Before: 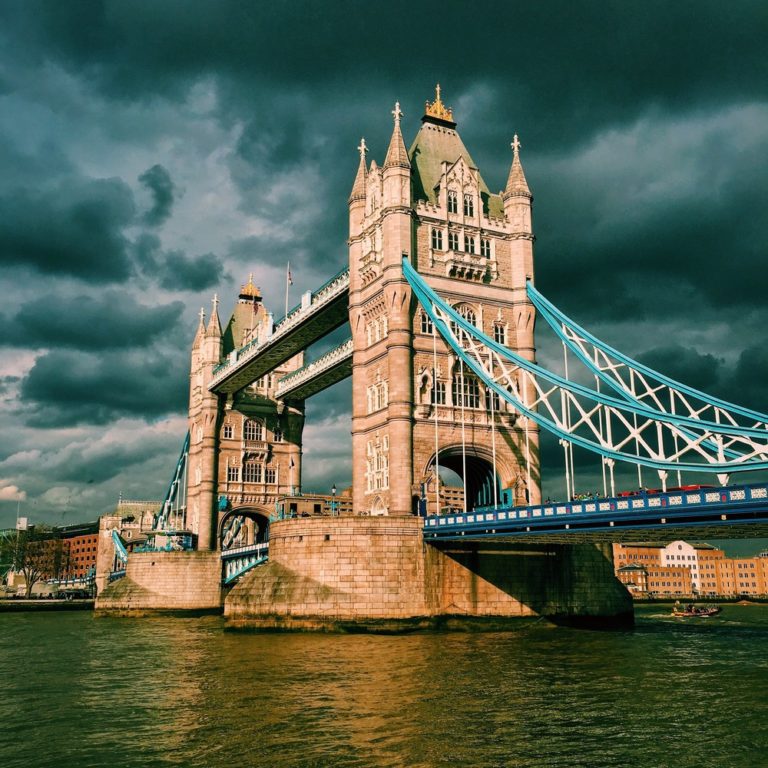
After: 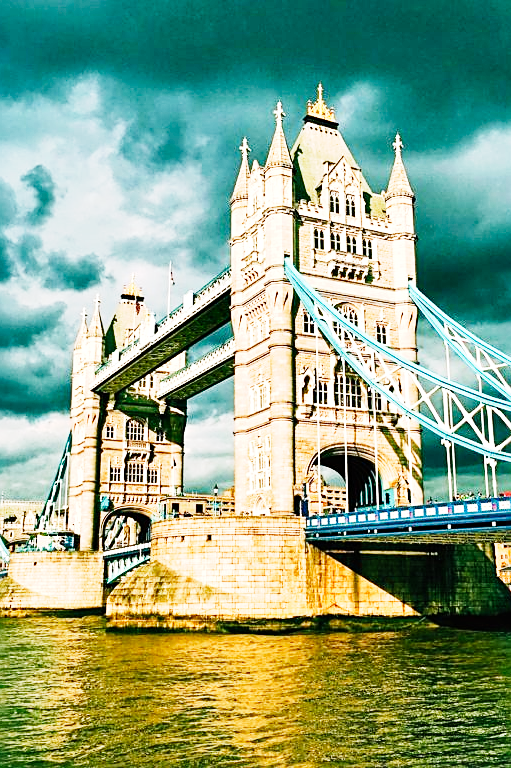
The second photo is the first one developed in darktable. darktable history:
tone equalizer: on, module defaults
base curve: curves: ch0 [(0, 0) (0, 0.001) (0.001, 0.001) (0.004, 0.002) (0.007, 0.004) (0.015, 0.013) (0.033, 0.045) (0.052, 0.096) (0.075, 0.17) (0.099, 0.241) (0.163, 0.42) (0.219, 0.55) (0.259, 0.616) (0.327, 0.722) (0.365, 0.765) (0.522, 0.873) (0.547, 0.881) (0.689, 0.919) (0.826, 0.952) (1, 1)], preserve colors none
shadows and highlights: soften with gaussian
crop: left 15.432%, right 17.92%
exposure: black level correction 0, exposure 0.696 EV, compensate highlight preservation false
sharpen: on, module defaults
